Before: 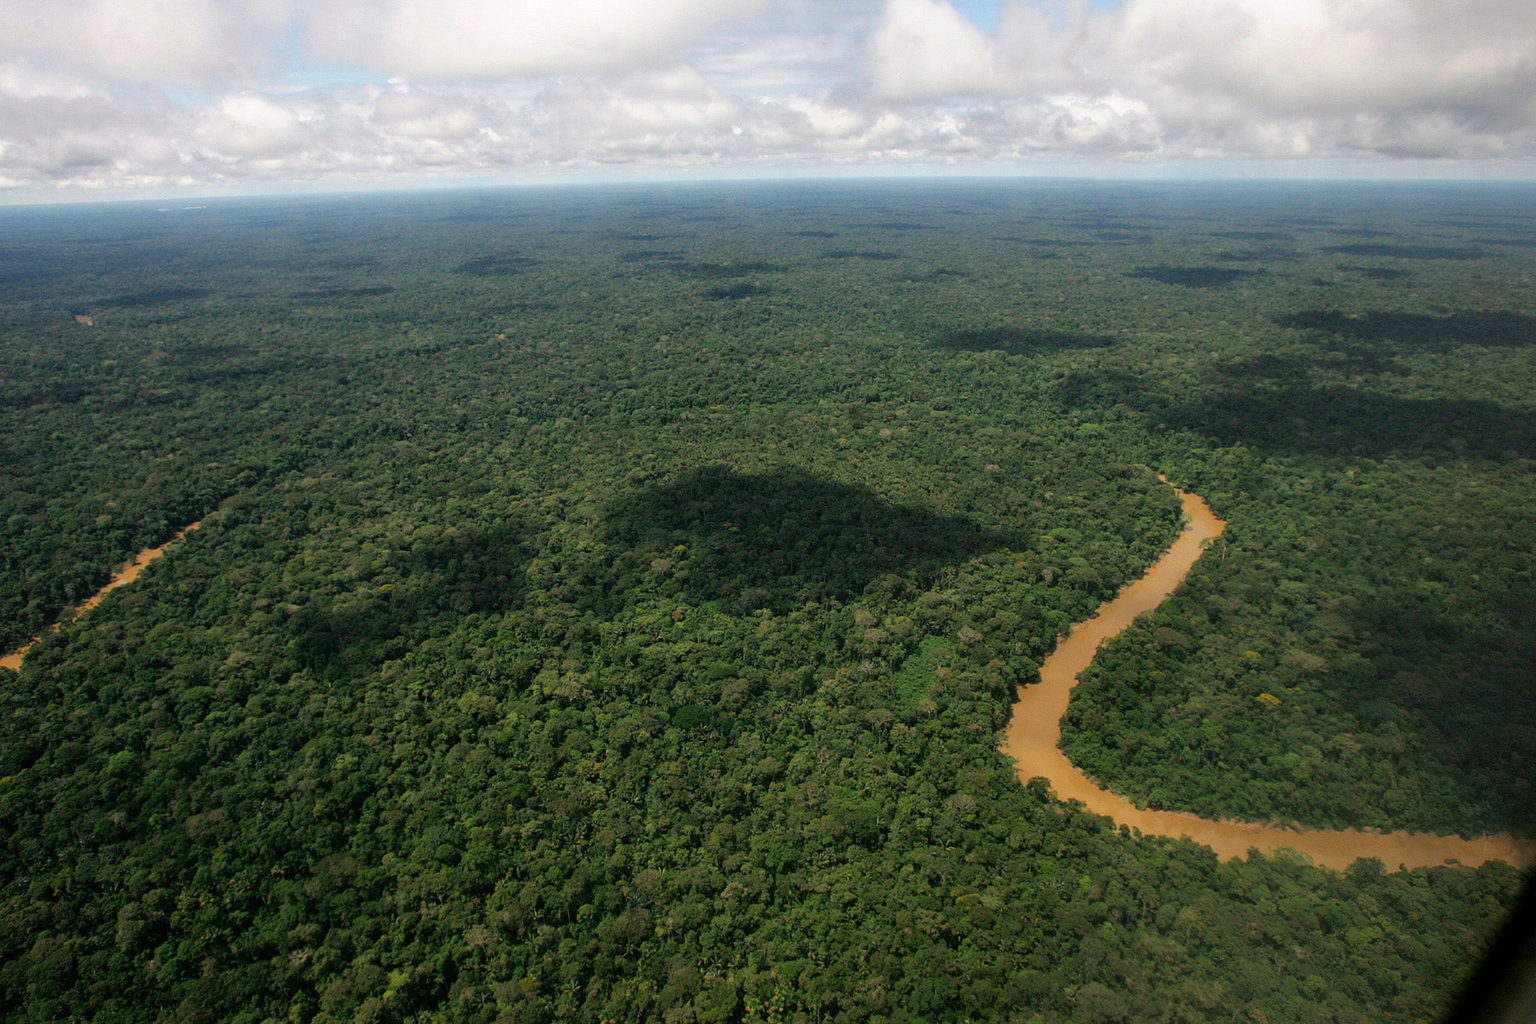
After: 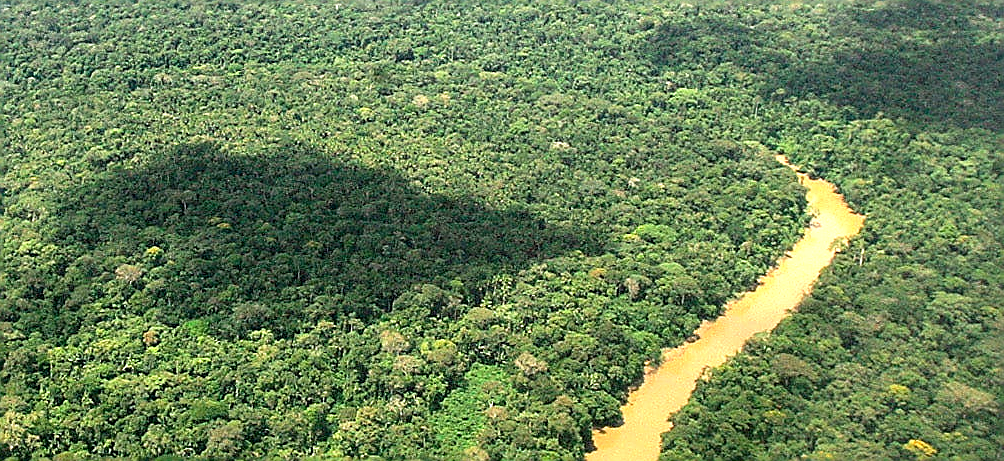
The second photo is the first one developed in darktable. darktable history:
crop: left 36.607%, top 34.735%, right 13.146%, bottom 30.611%
sharpen: radius 1.4, amount 1.25, threshold 0.7
exposure: black level correction 0.001, exposure 1.84 EV, compensate highlight preservation false
